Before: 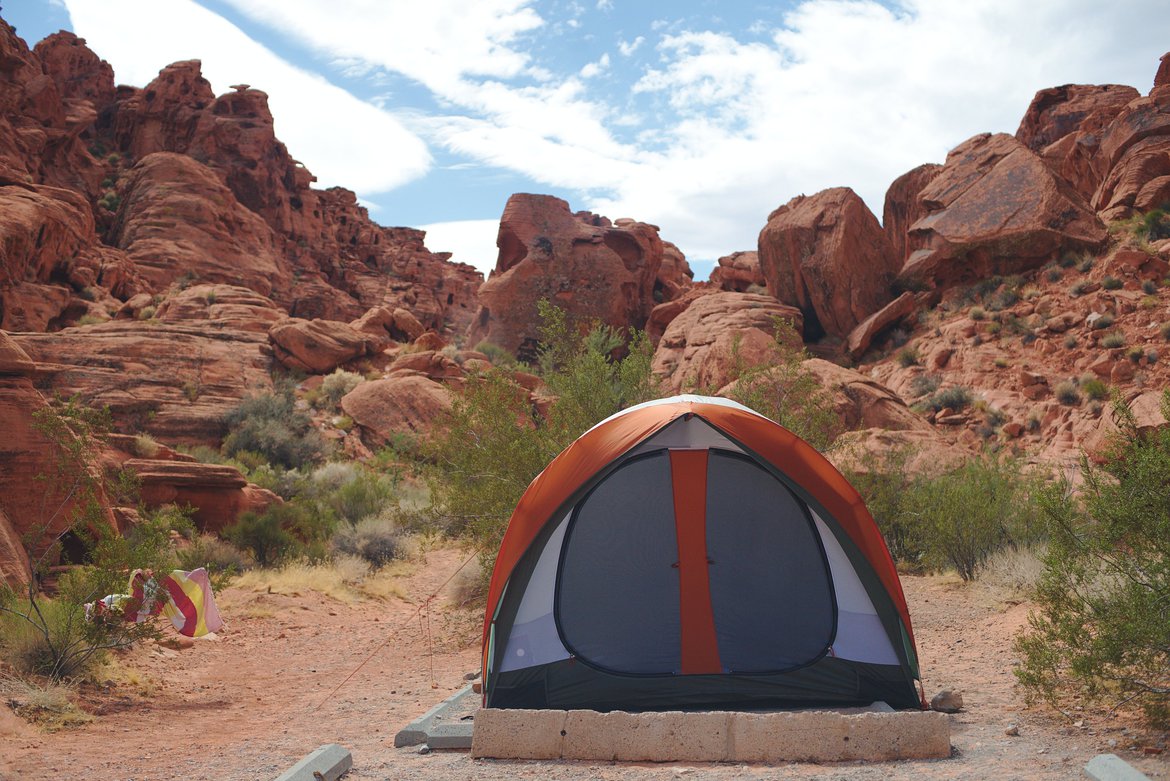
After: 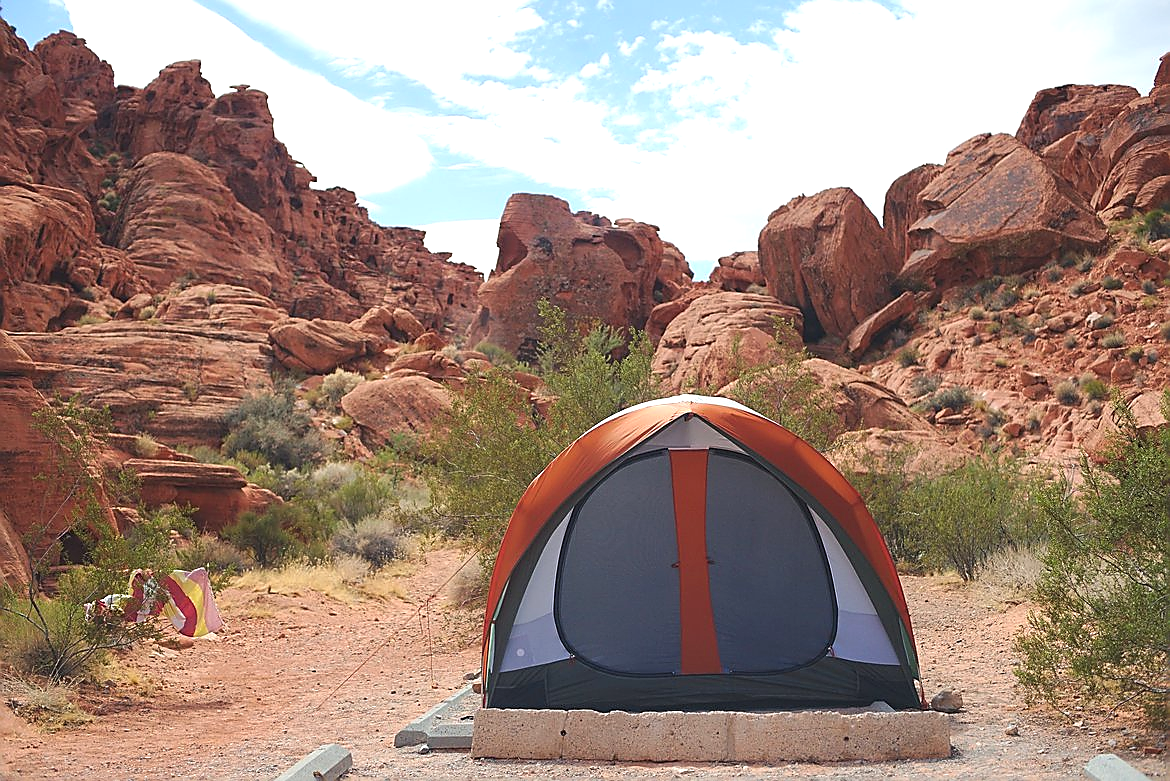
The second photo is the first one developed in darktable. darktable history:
exposure: black level correction 0, exposure 0.5 EV, compensate highlight preservation false
sharpen: radius 1.4, amount 1.25, threshold 0.7
